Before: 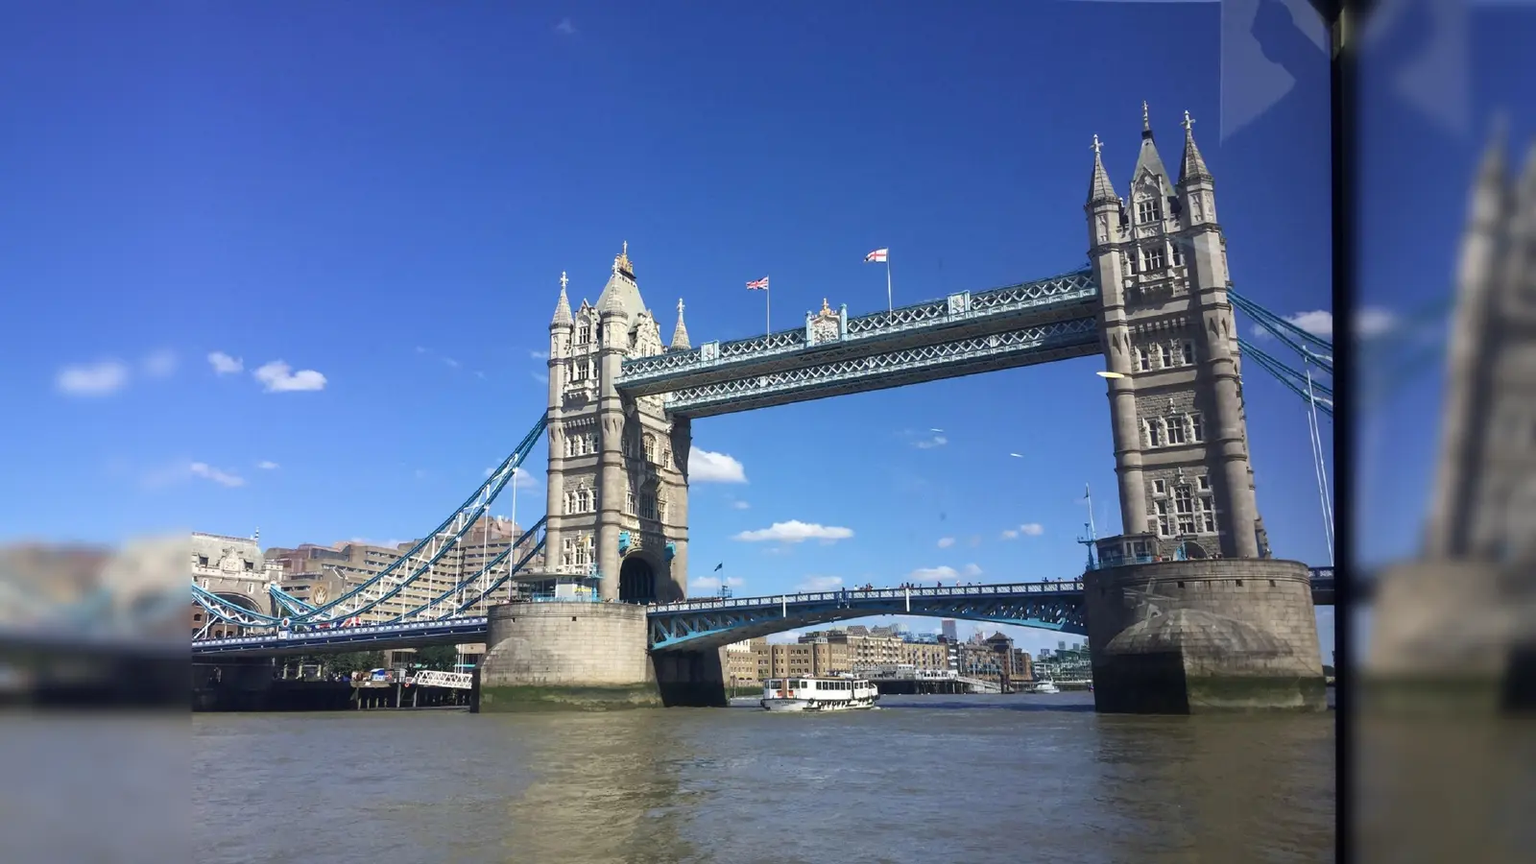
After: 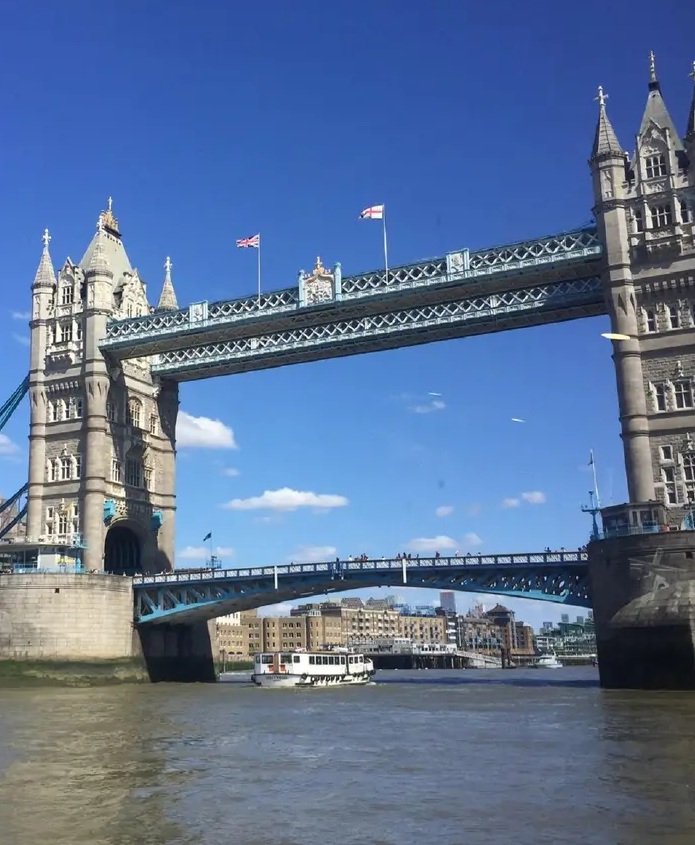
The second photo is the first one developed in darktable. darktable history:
crop: left 33.821%, top 6.04%, right 22.71%
